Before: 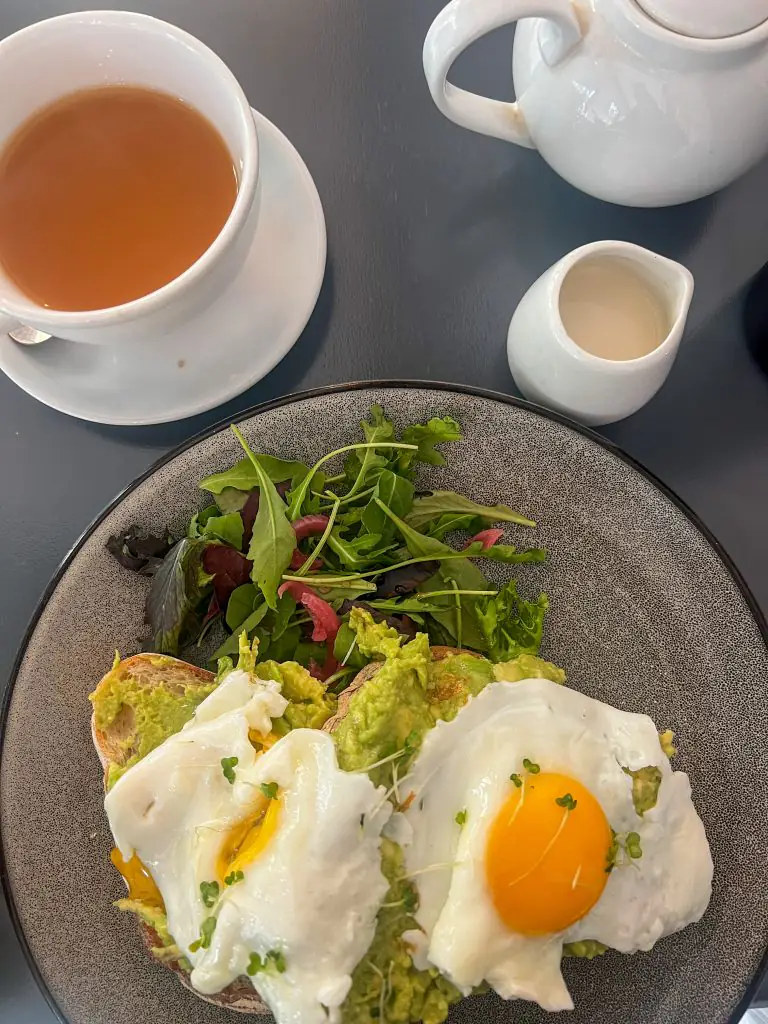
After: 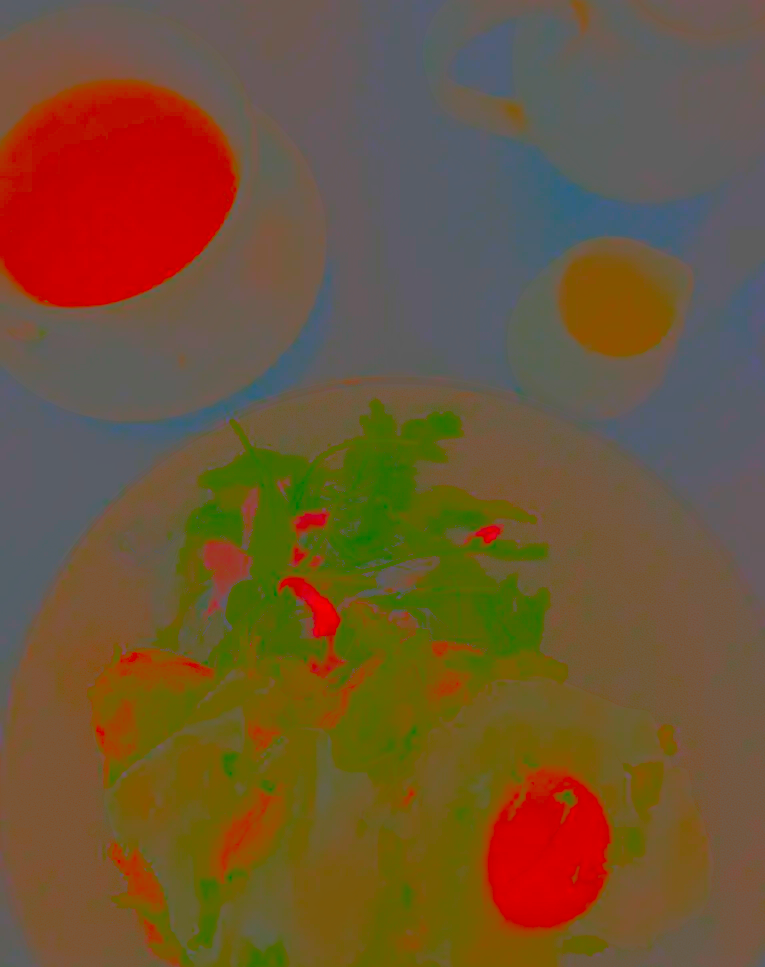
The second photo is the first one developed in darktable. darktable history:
exposure: black level correction 0, exposure 1.2 EV, compensate exposure bias true, compensate highlight preservation false
contrast brightness saturation: contrast -0.99, brightness -0.17, saturation 0.75
local contrast: mode bilateral grid, contrast 44, coarseness 69, detail 214%, midtone range 0.2
crop: top 0.448%, right 0.264%, bottom 5.045%
